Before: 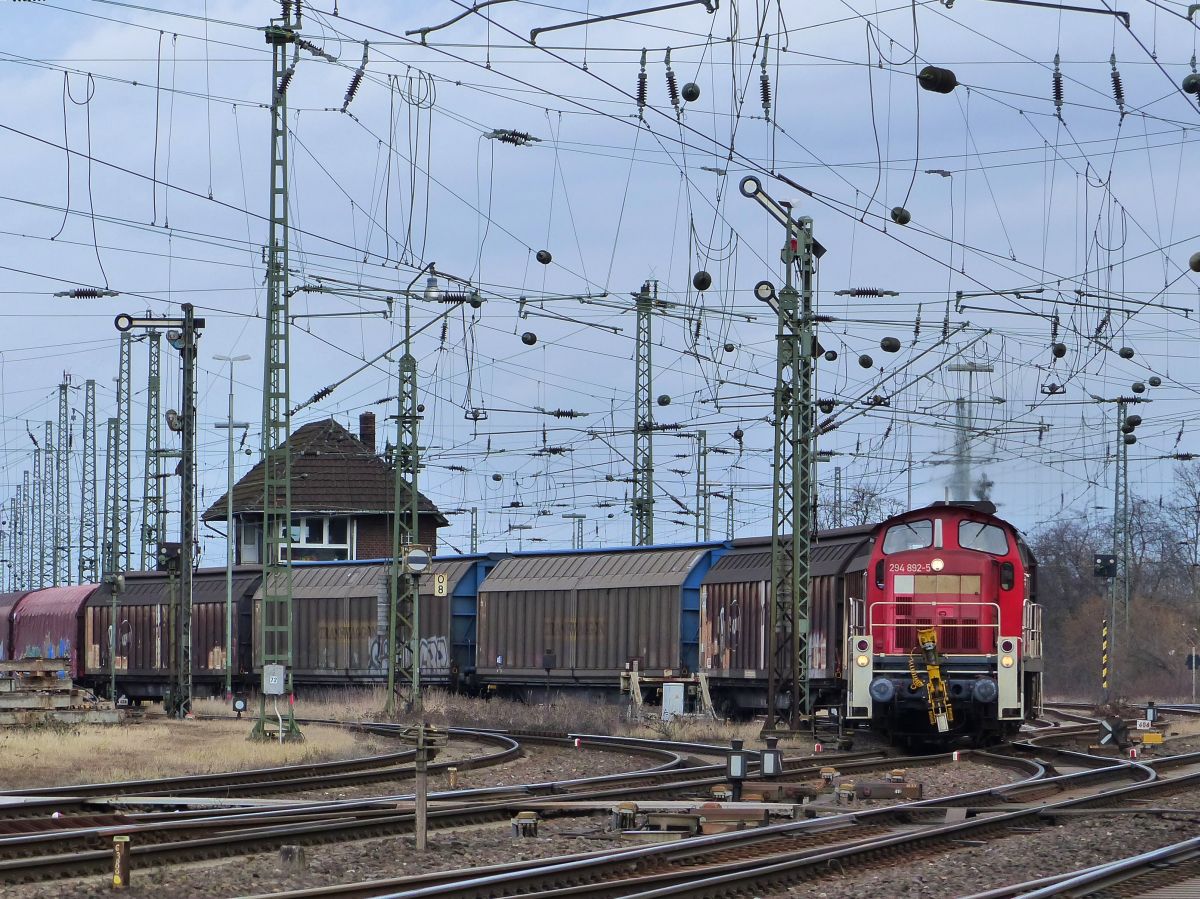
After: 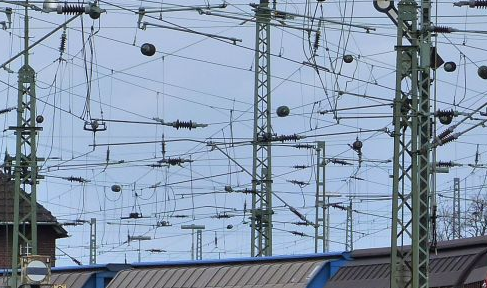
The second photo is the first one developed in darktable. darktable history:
crop: left 31.753%, top 32.147%, right 27.597%, bottom 35.8%
